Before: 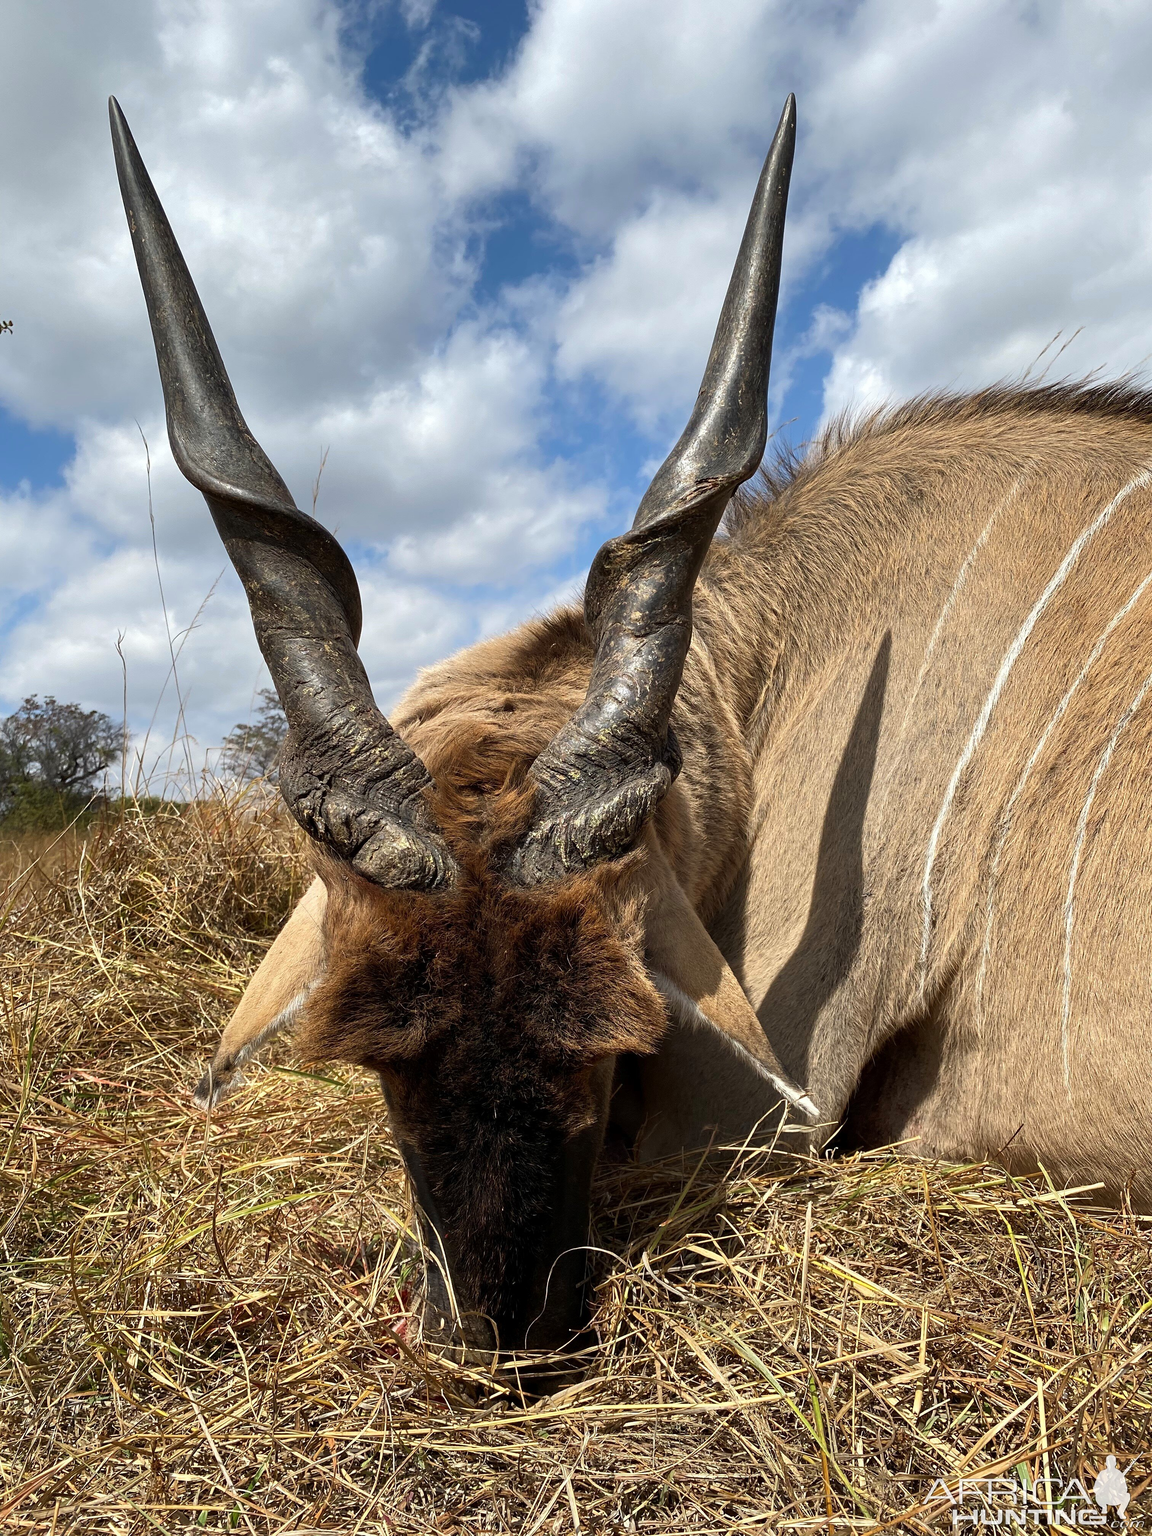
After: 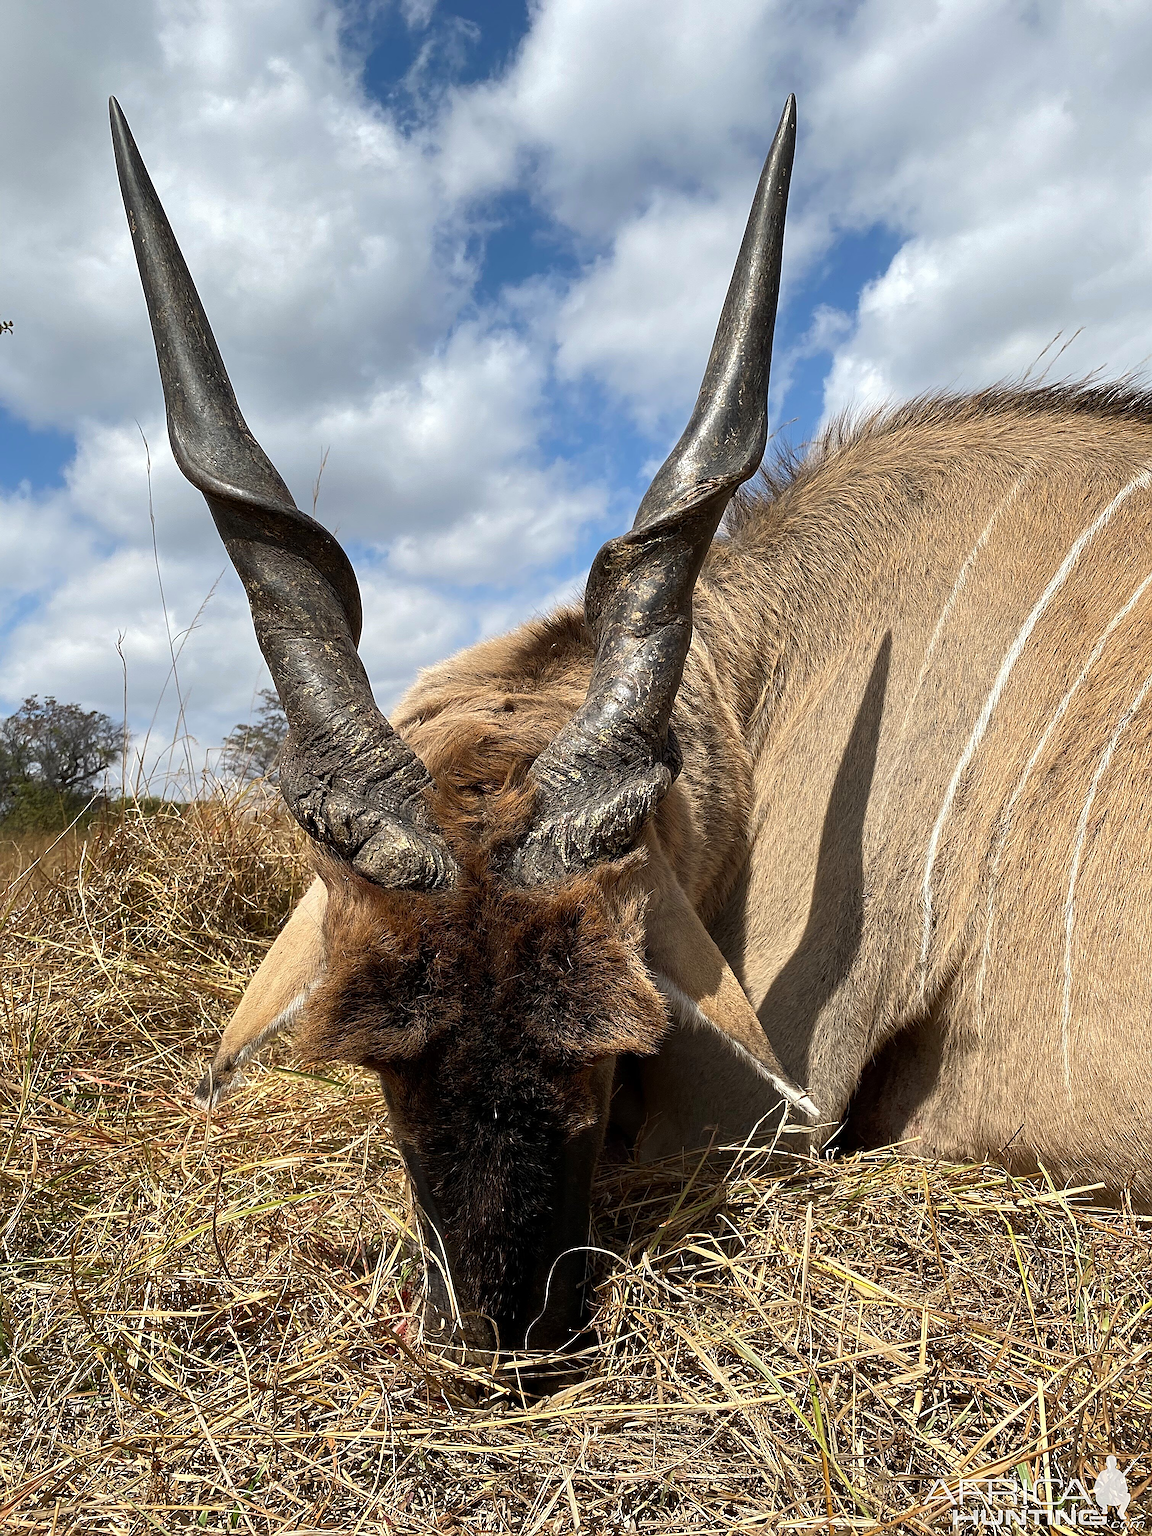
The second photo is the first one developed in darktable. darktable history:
sharpen: amount 0.752
